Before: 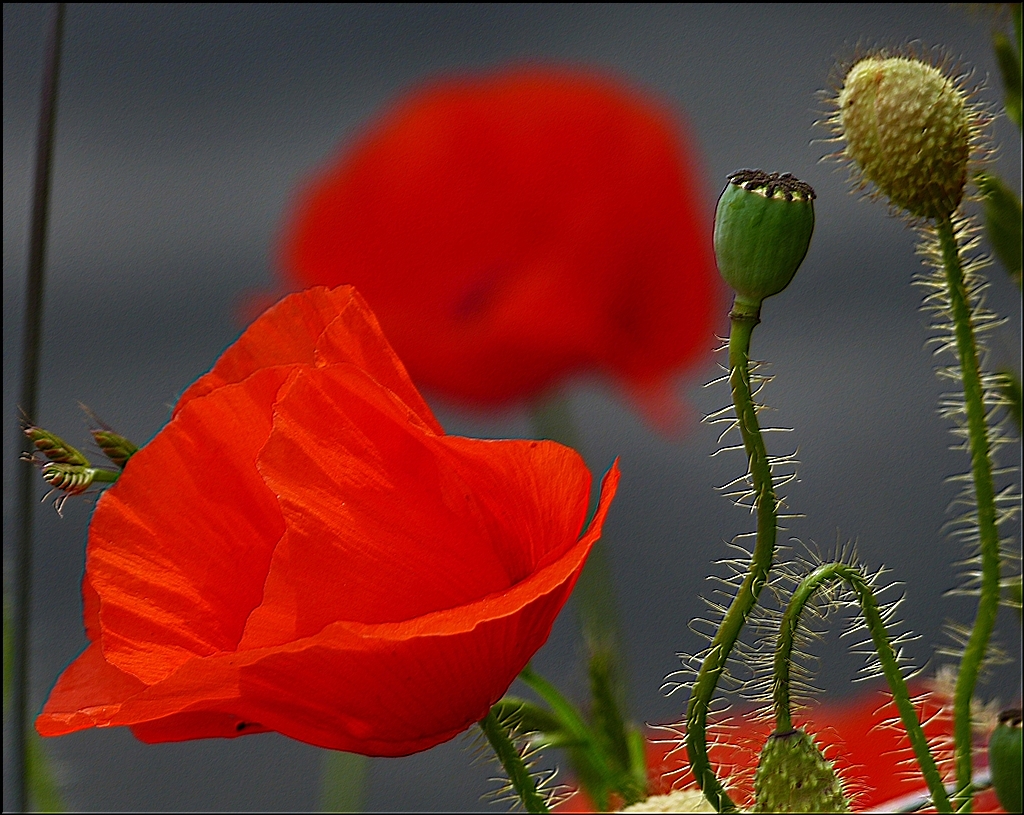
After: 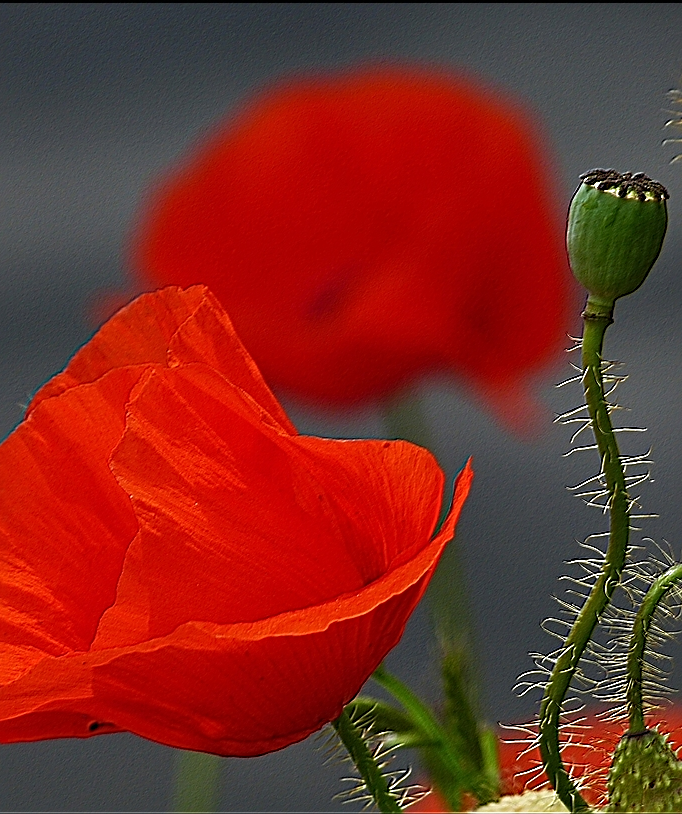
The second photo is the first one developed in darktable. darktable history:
crop and rotate: left 14.358%, right 18.975%
sharpen: radius 2.803, amount 0.719
